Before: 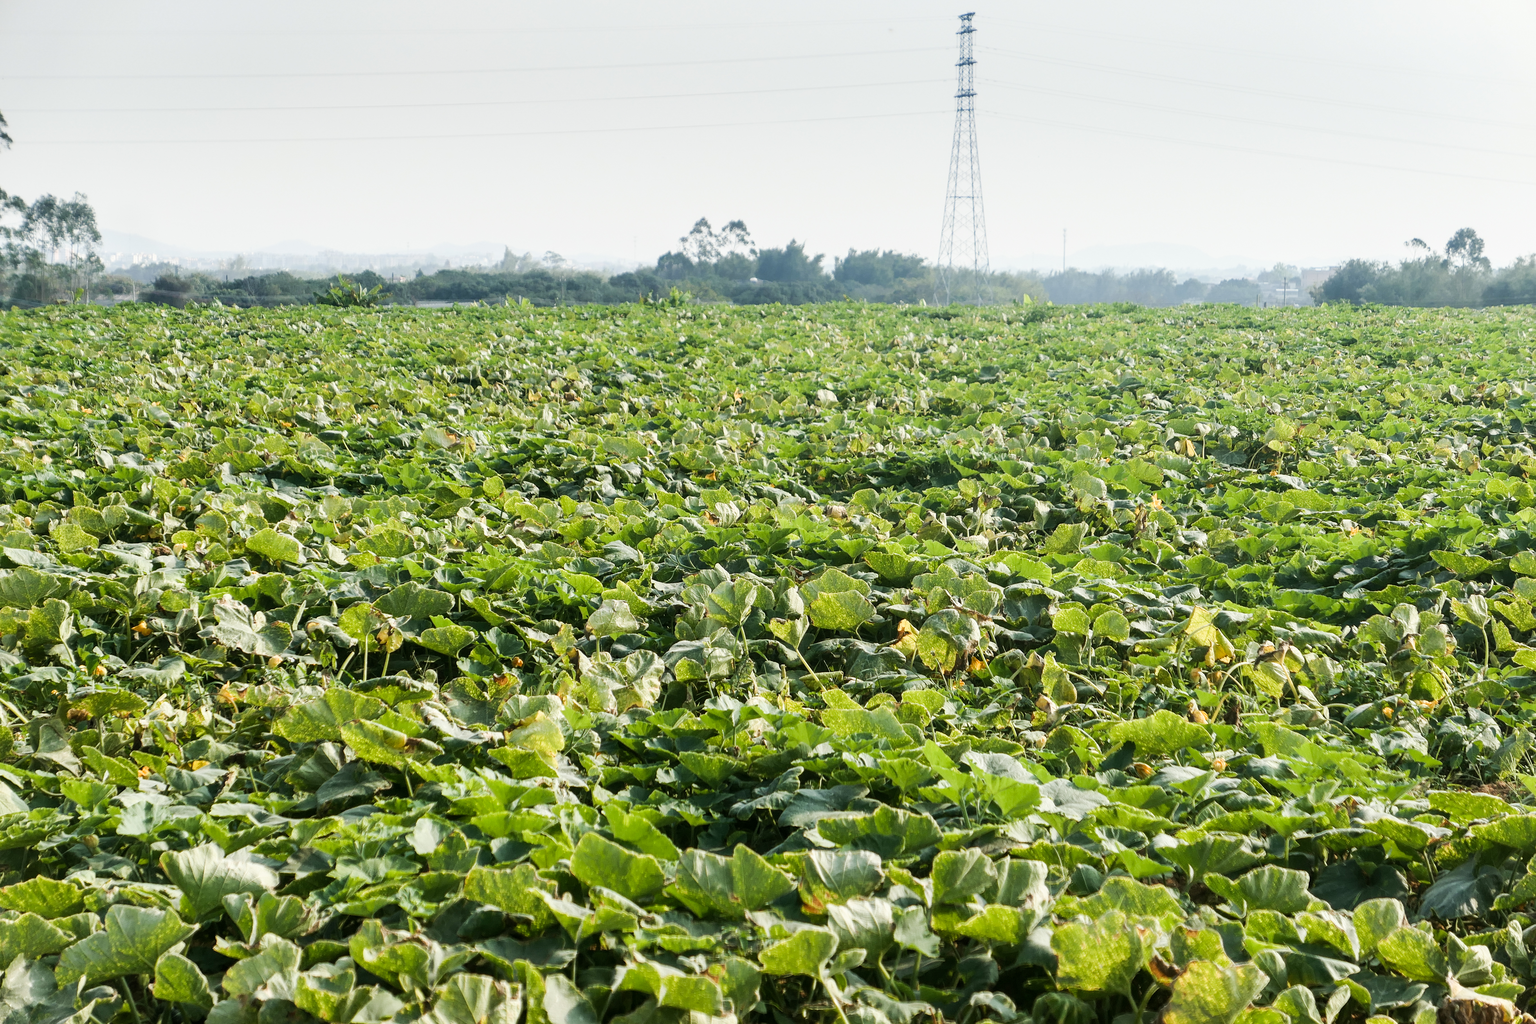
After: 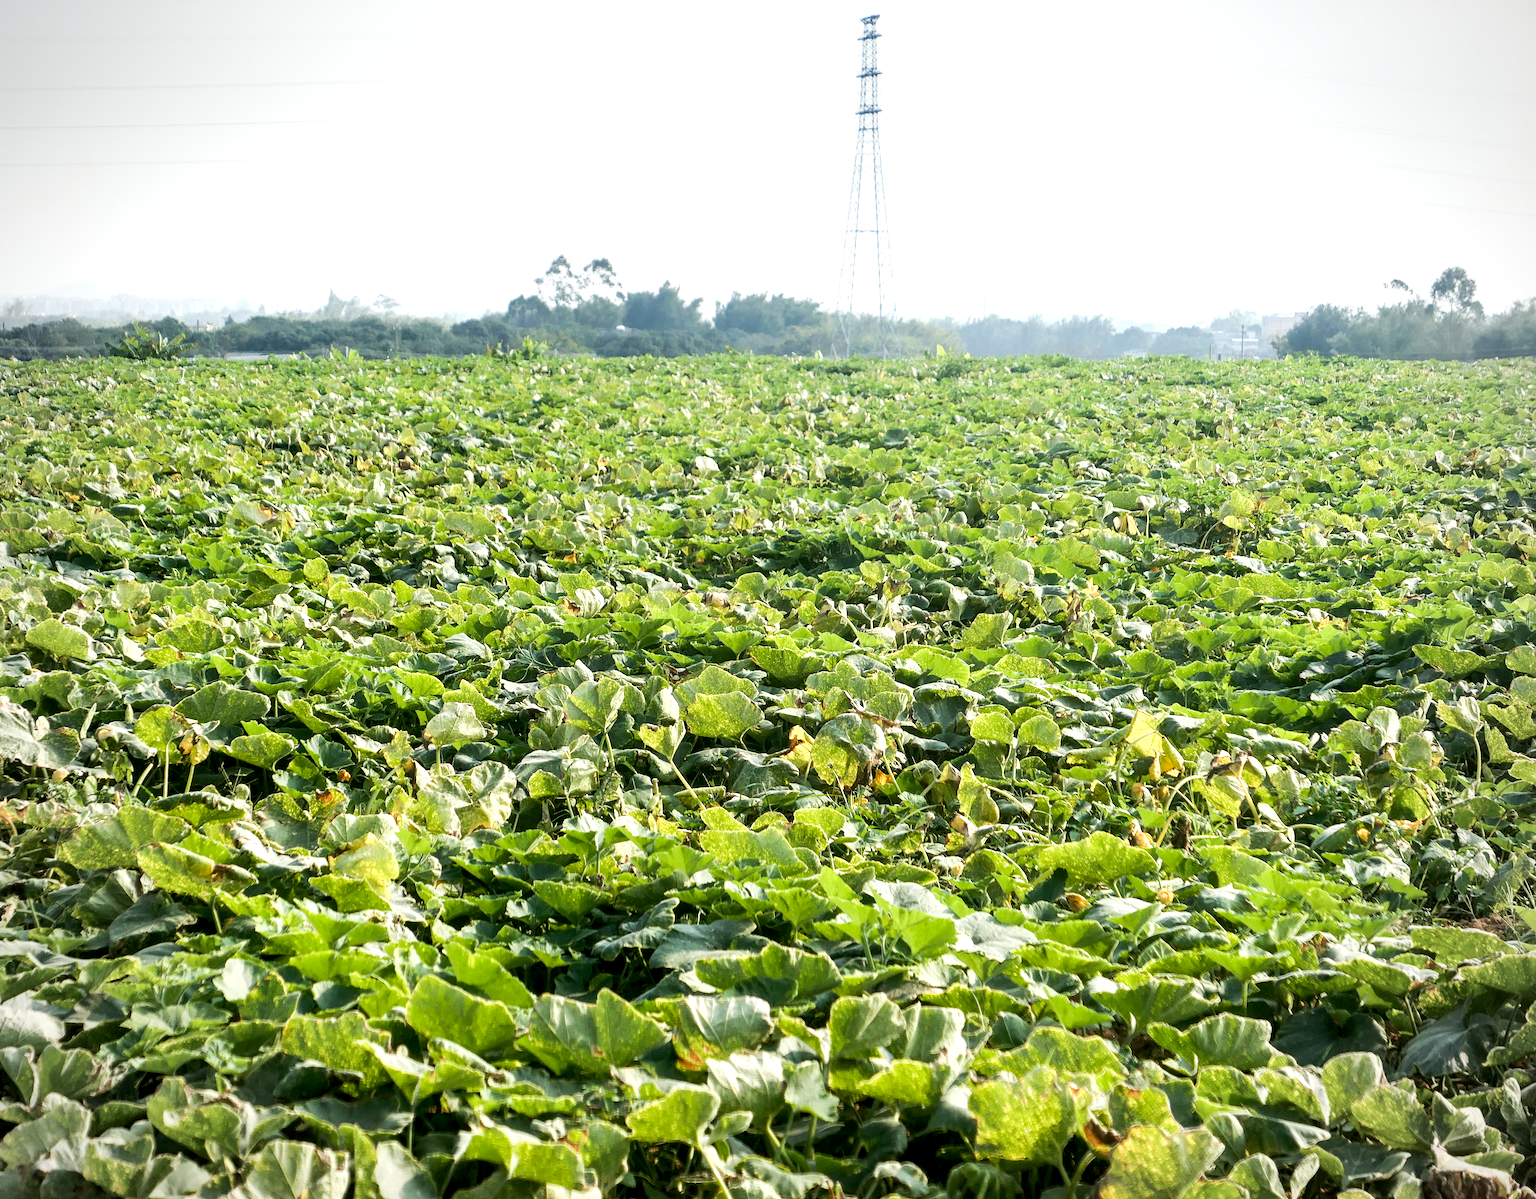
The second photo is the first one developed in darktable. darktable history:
crop and rotate: left 14.584%
vignetting: fall-off radius 60.92%
exposure: black level correction 0.005, exposure 0.417 EV, compensate highlight preservation false
